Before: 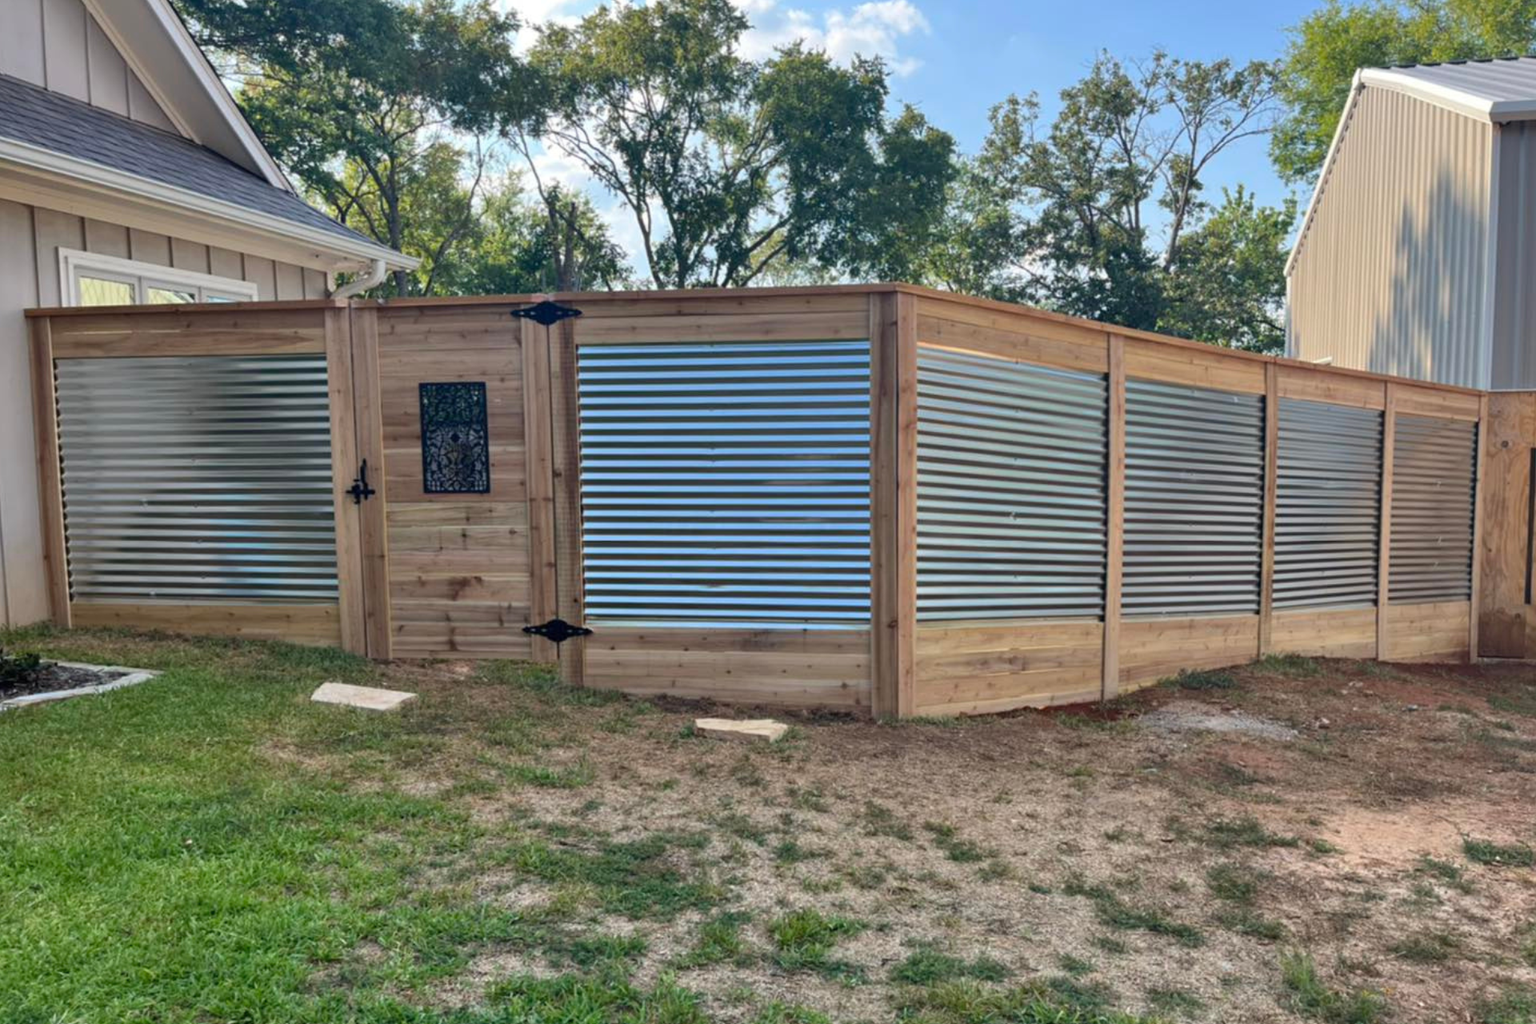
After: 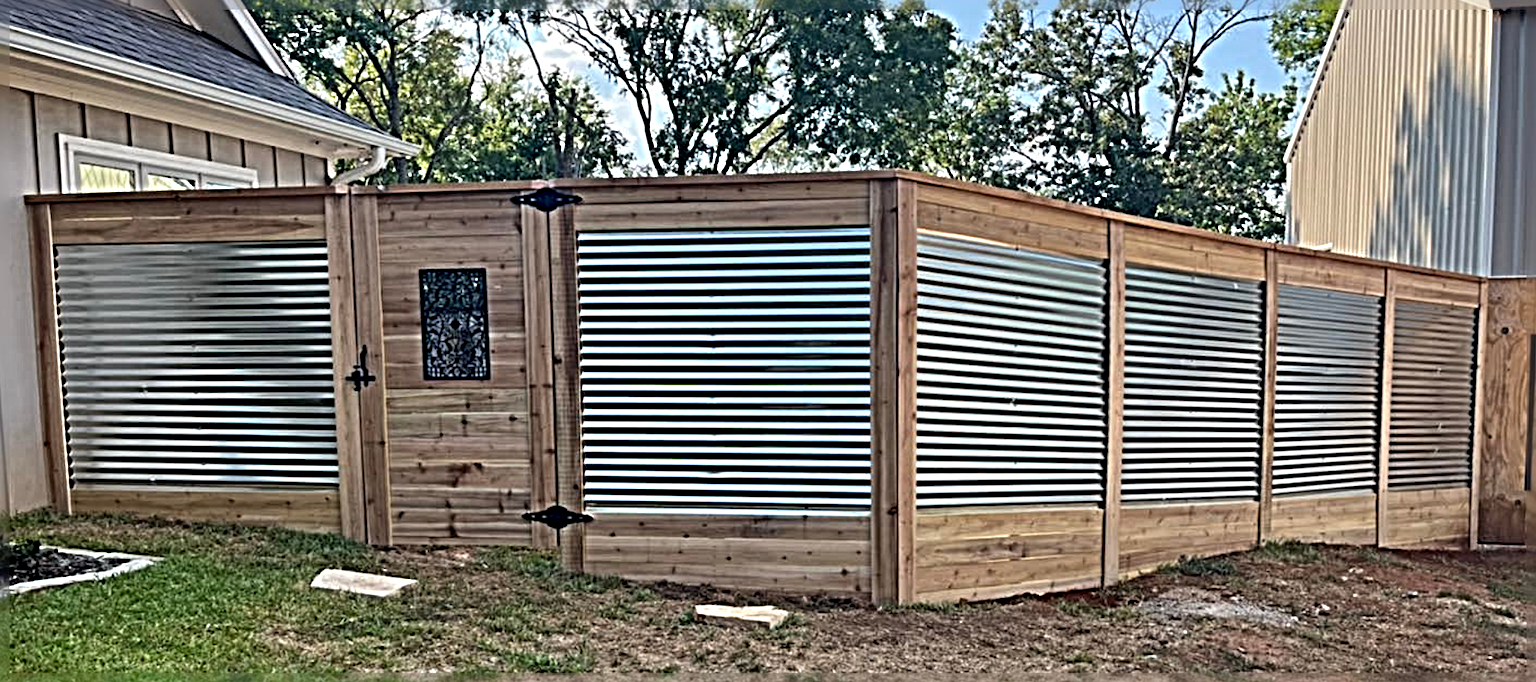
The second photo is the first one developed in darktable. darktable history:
crop: top 11.166%, bottom 22.168%
sharpen: radius 6.3, amount 1.8, threshold 0
